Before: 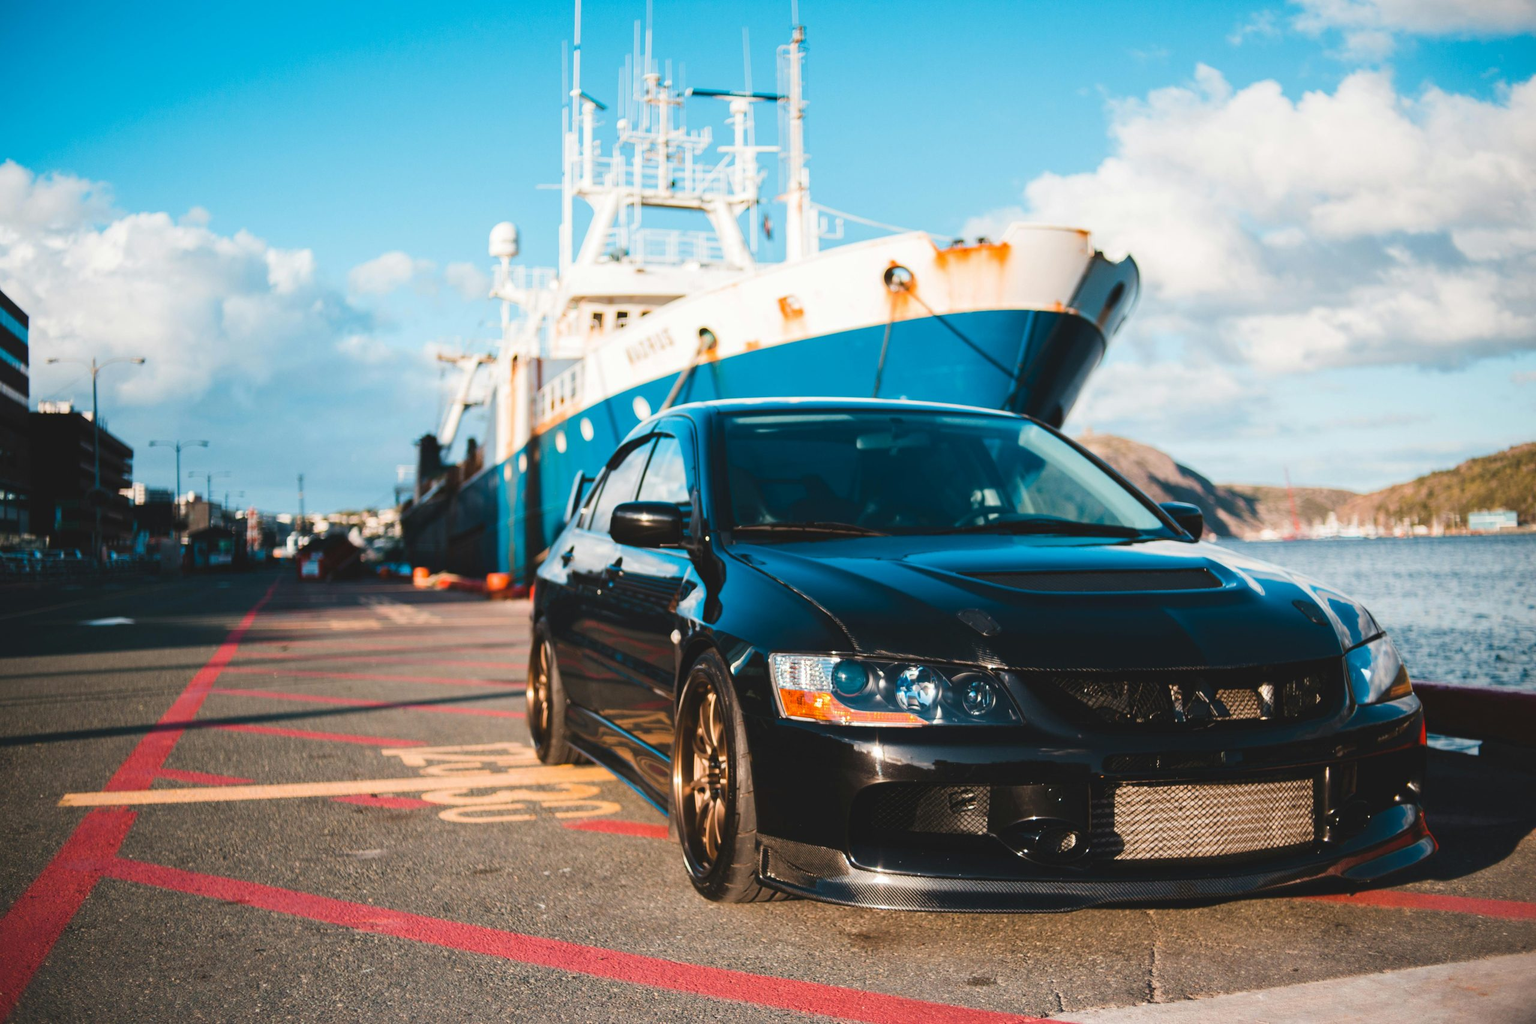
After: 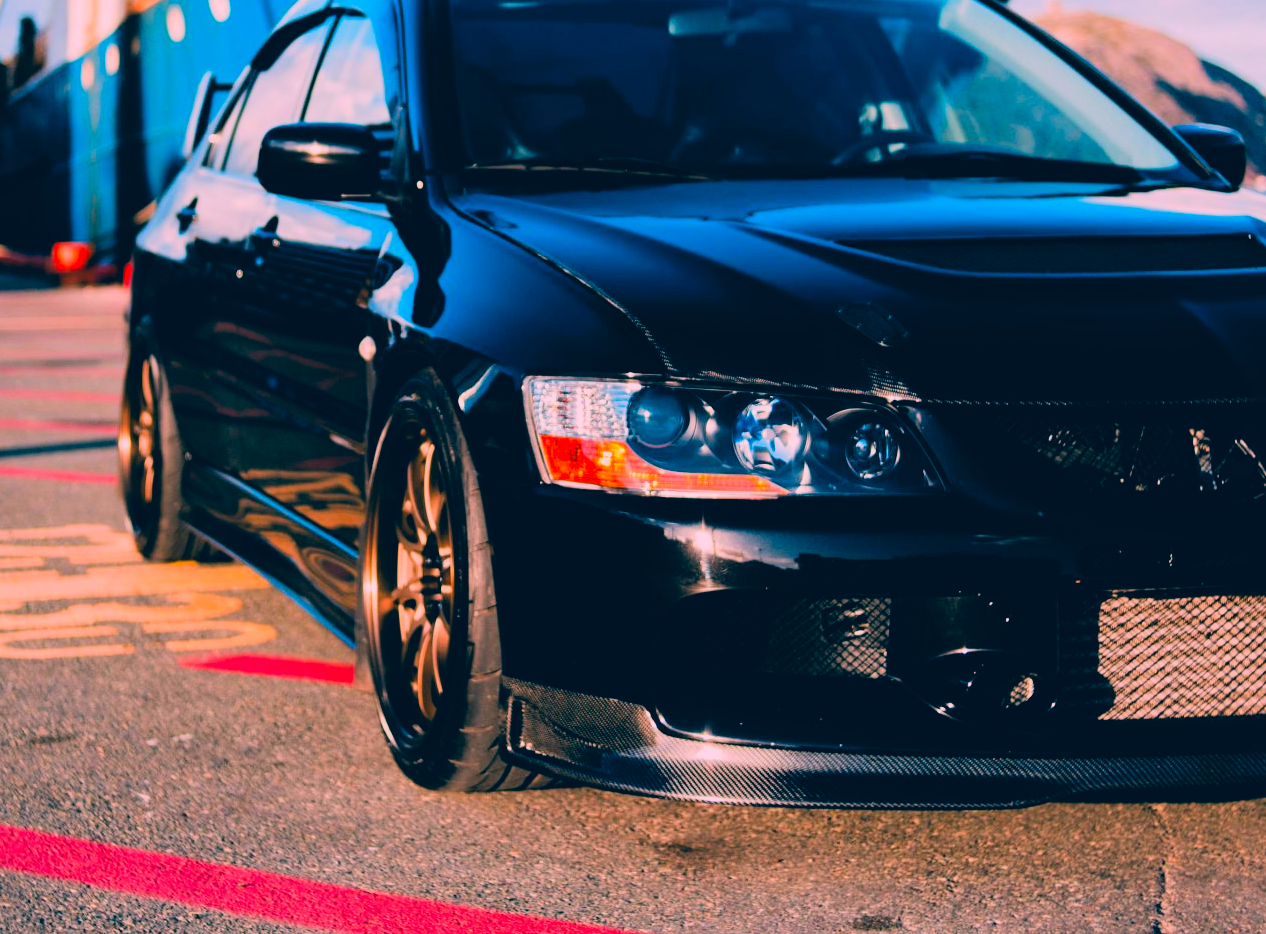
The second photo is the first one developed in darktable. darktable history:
color correction: highlights a* 17.03, highlights b* 0.205, shadows a* -15.38, shadows b* -14.56, saturation 1.5
crop: left 29.672%, top 41.786%, right 20.851%, bottom 3.487%
filmic rgb: black relative exposure -5 EV, hardness 2.88, contrast 1.3, highlights saturation mix -10%
